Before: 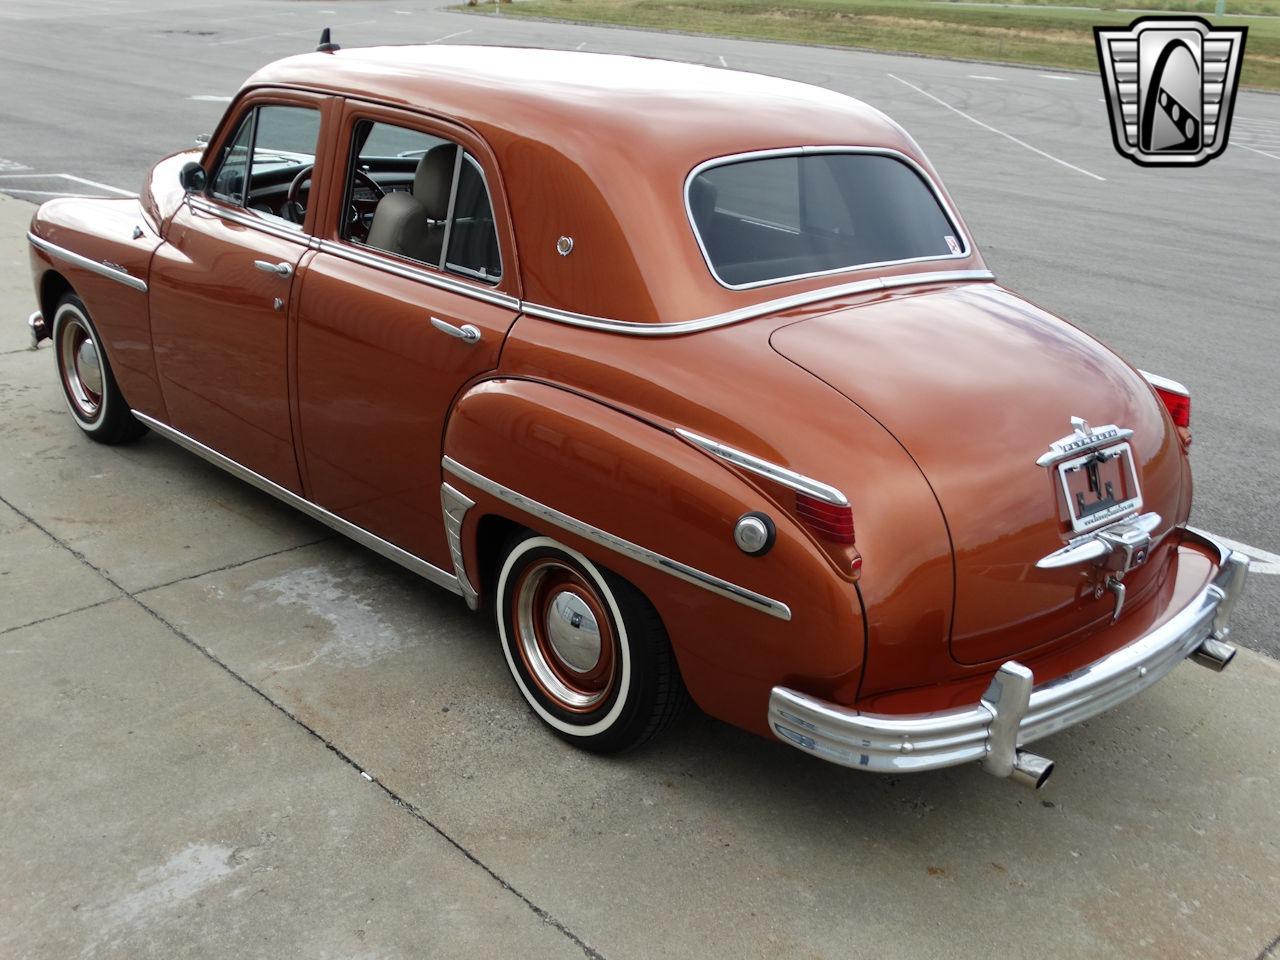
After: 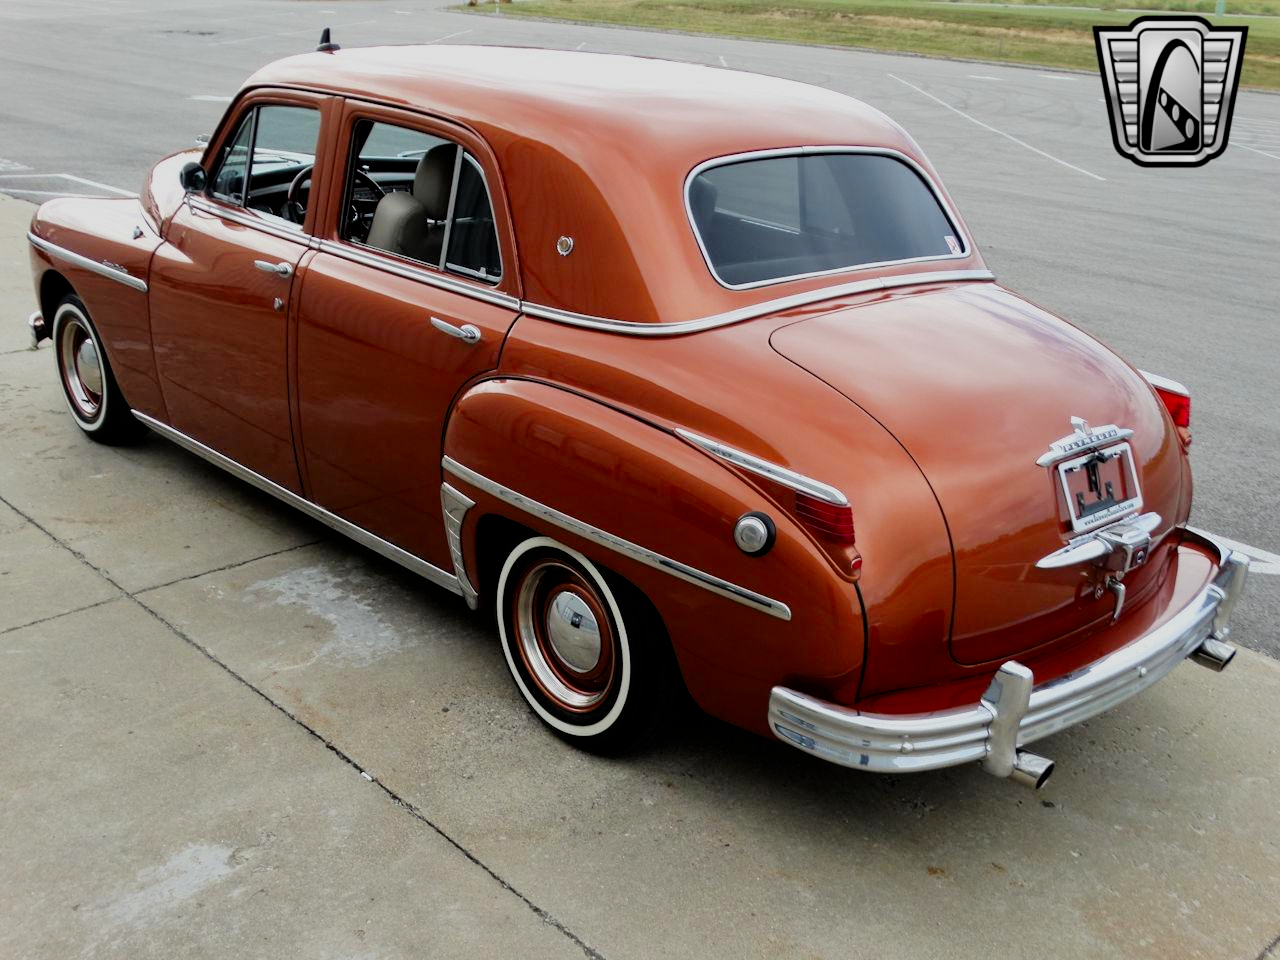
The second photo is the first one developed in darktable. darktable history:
exposure: black level correction 0.002, exposure 0.148 EV, compensate highlight preservation false
contrast brightness saturation: contrast 0.079, saturation 0.196
filmic rgb: black relative exposure -7.65 EV, white relative exposure 4.56 EV, hardness 3.61, contrast 1.057, iterations of high-quality reconstruction 0
